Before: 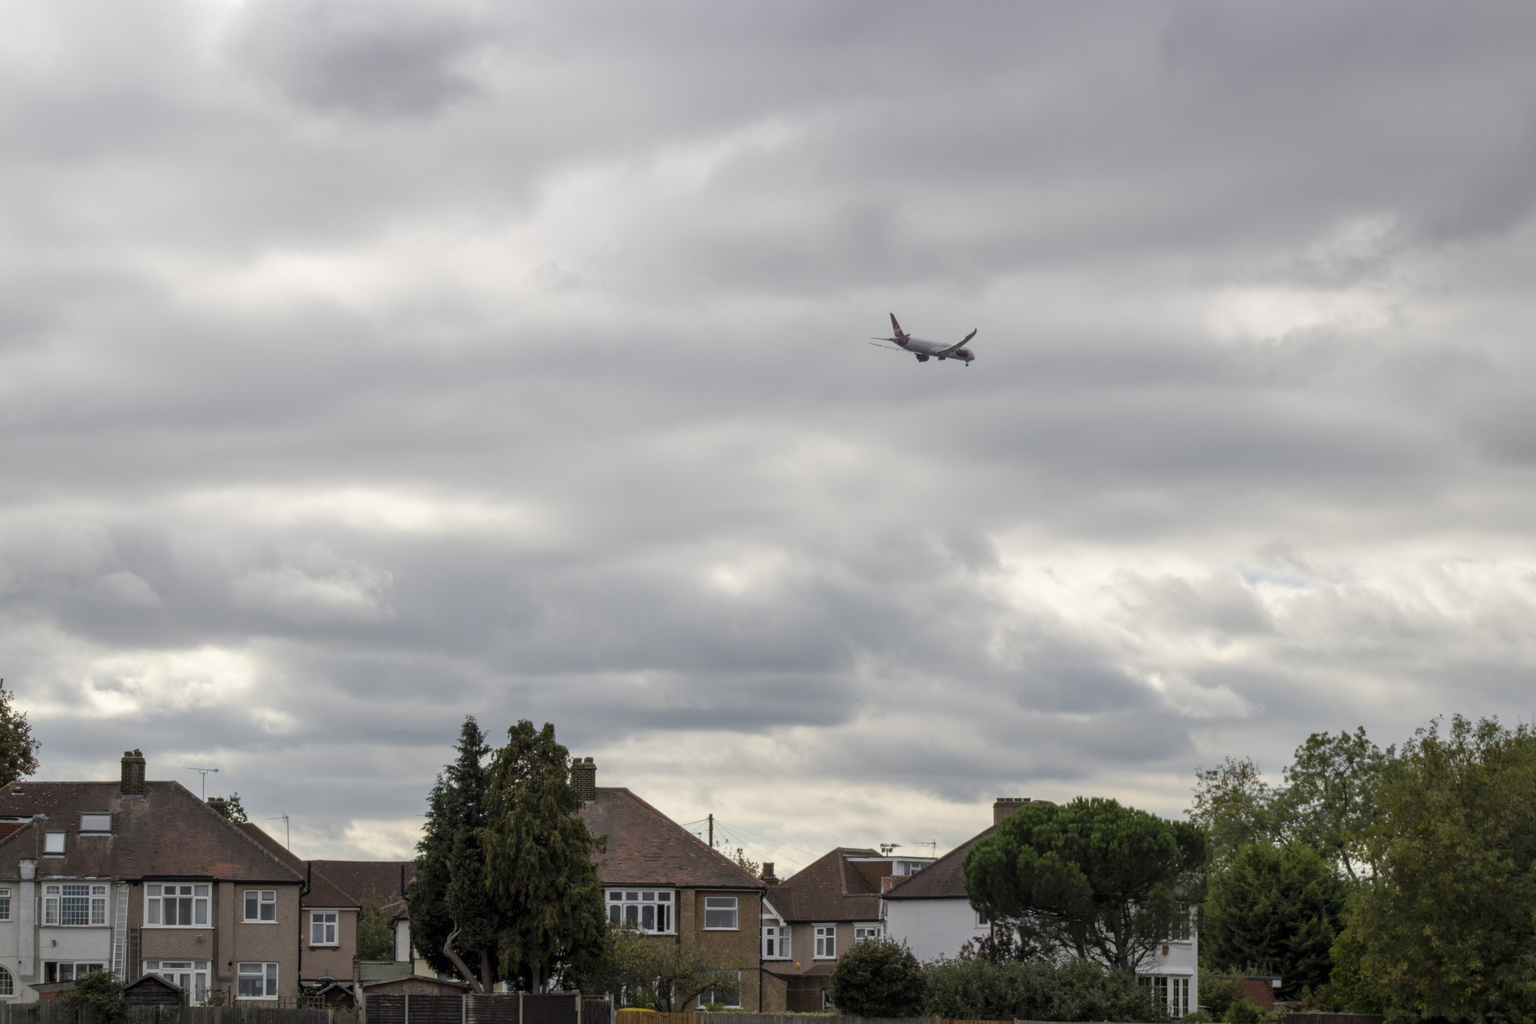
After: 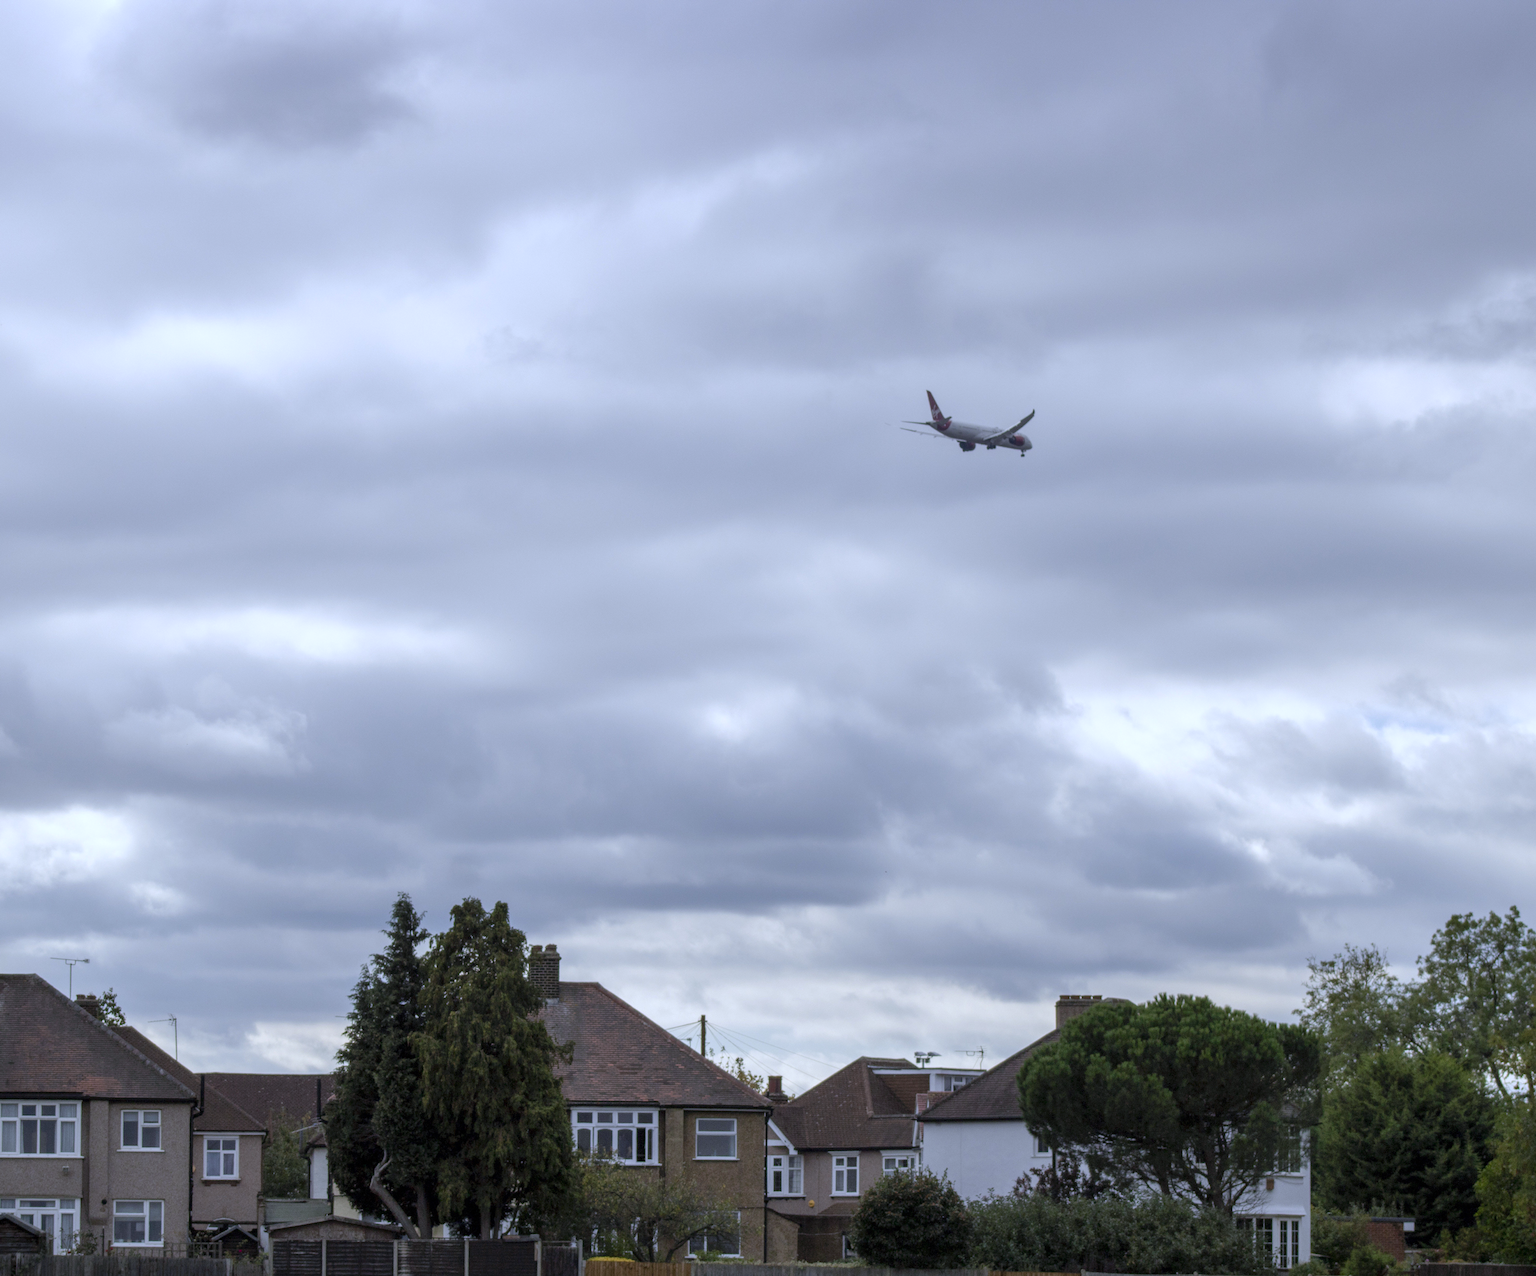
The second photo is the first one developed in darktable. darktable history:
white balance: red 0.948, green 1.02, blue 1.176
crop and rotate: left 9.597%, right 10.195%
